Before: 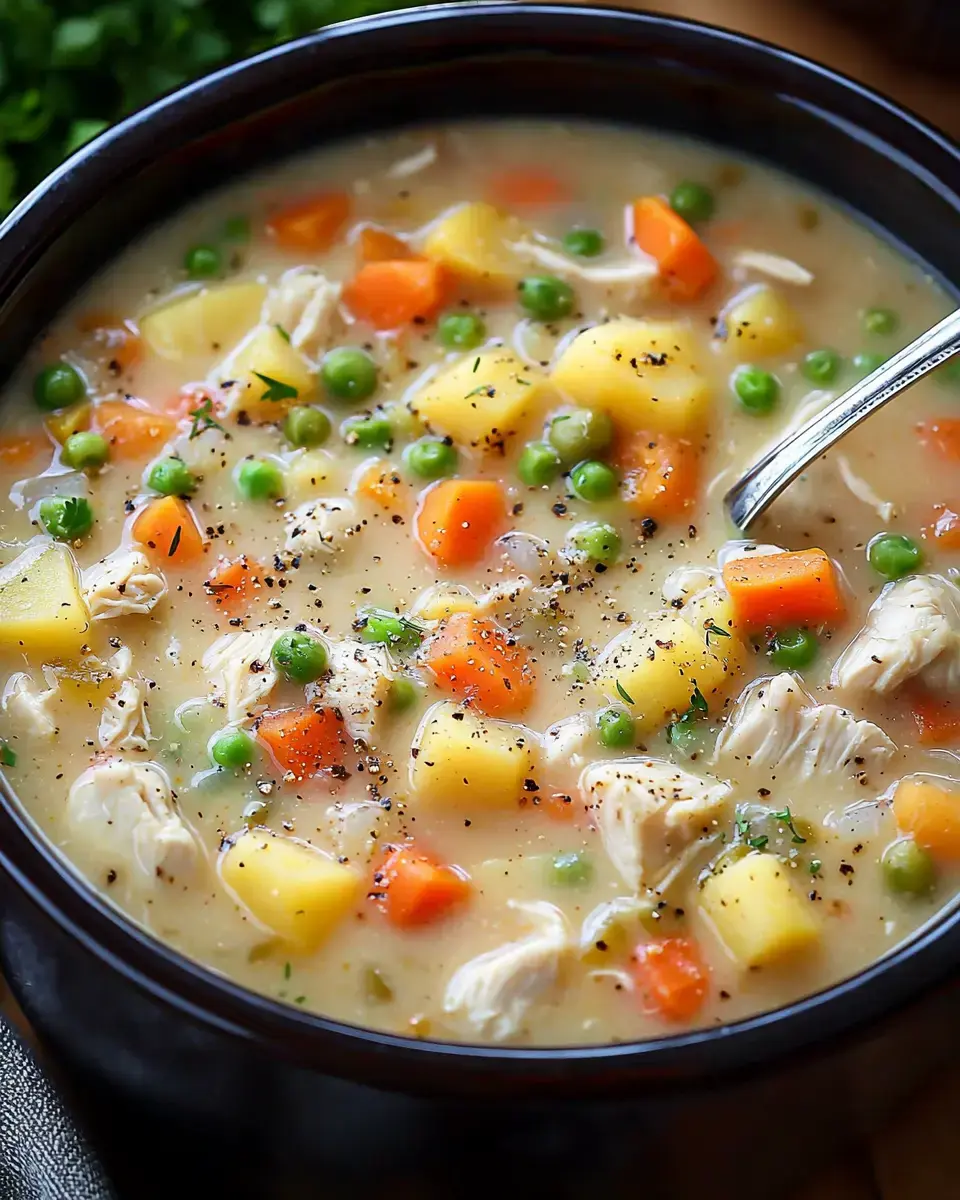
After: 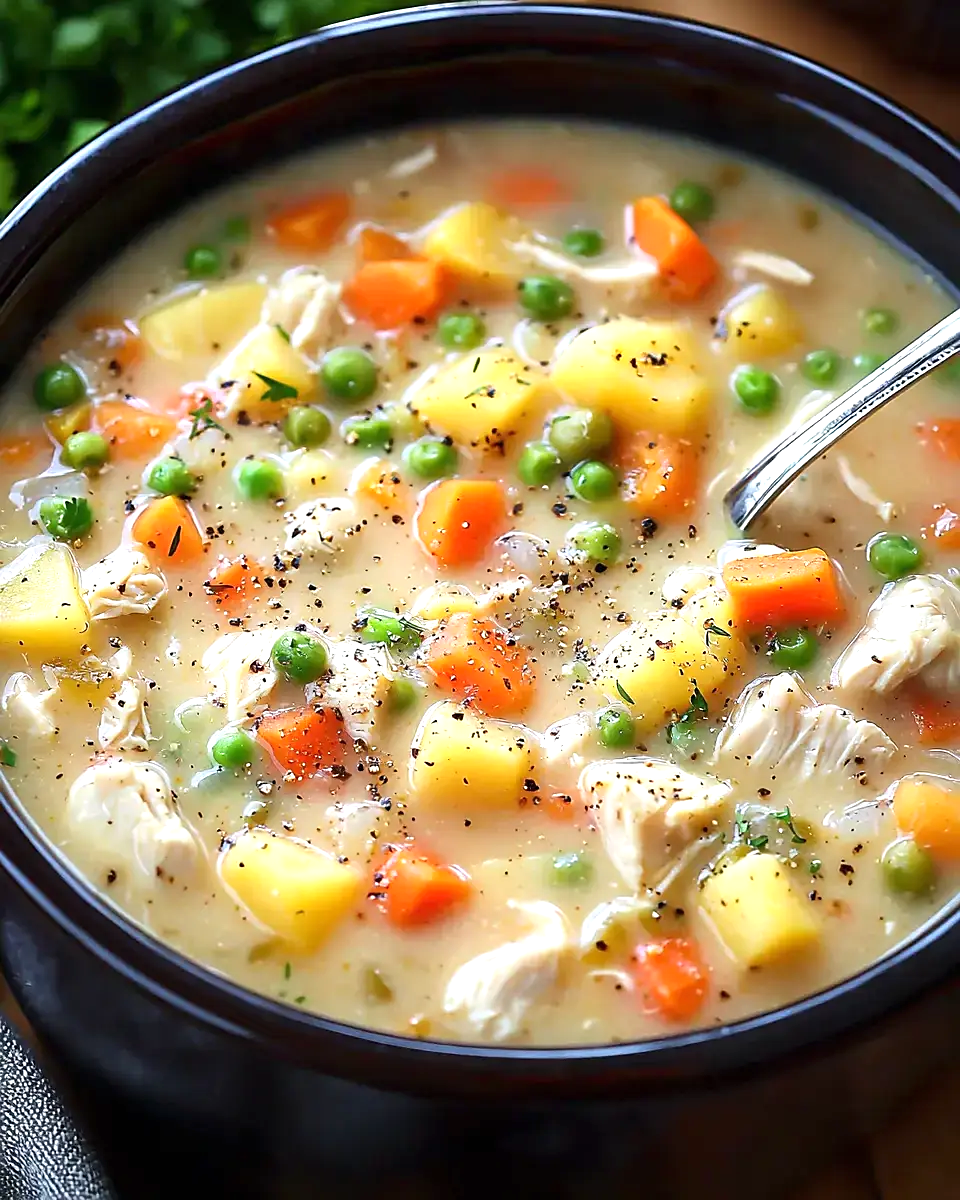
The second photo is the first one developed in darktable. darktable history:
exposure: black level correction 0, exposure 0.5 EV, compensate highlight preservation false
sharpen: radius 1.603, amount 0.365, threshold 1.501
